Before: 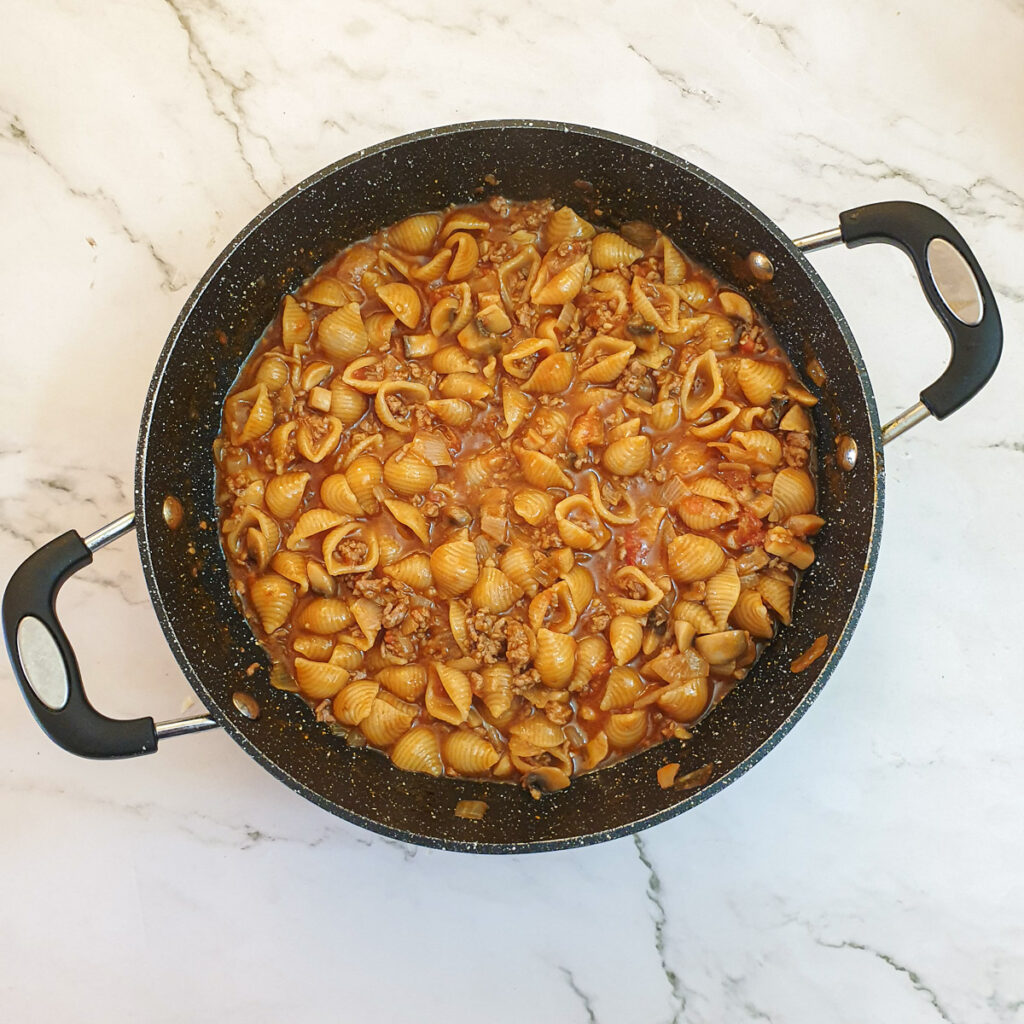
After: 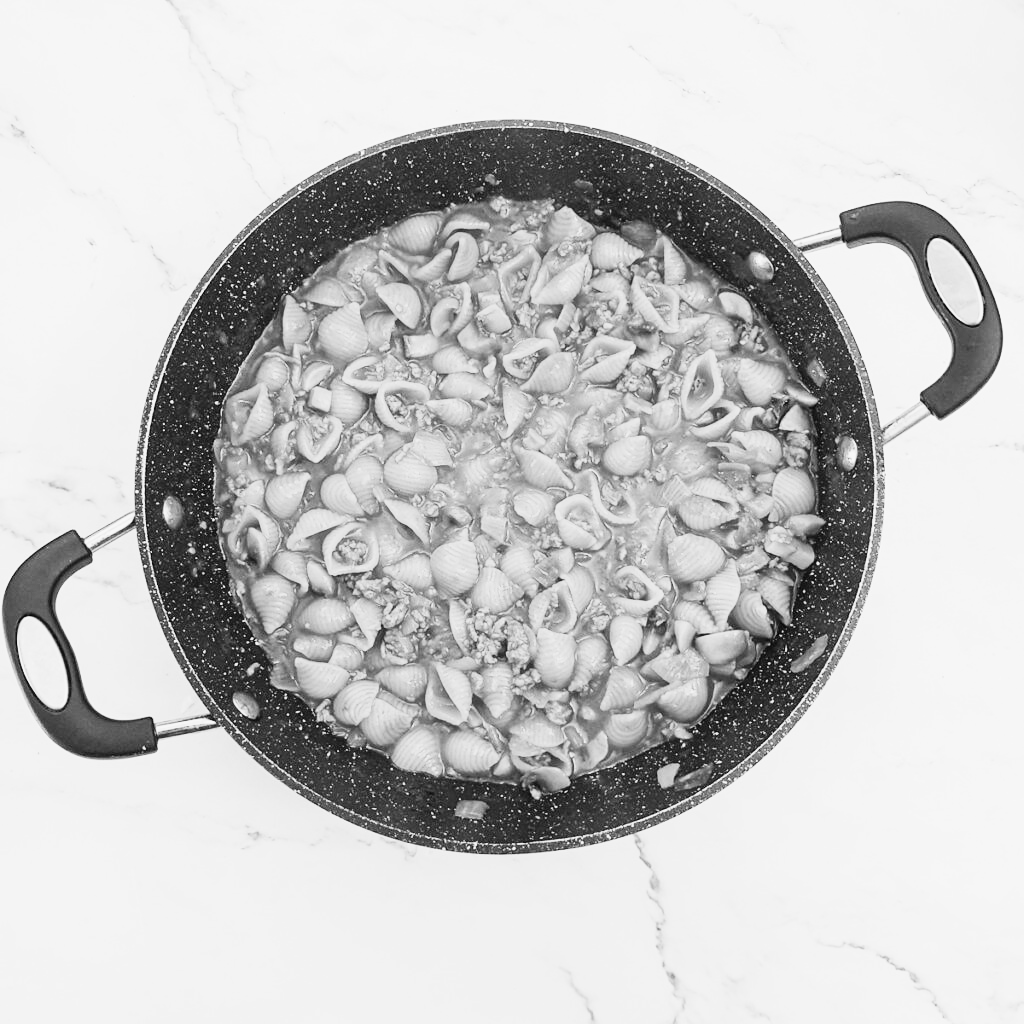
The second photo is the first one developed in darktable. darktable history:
color balance rgb: contrast -30%
monochrome: on, module defaults
rgb curve: curves: ch0 [(0, 0) (0.21, 0.15) (0.24, 0.21) (0.5, 0.75) (0.75, 0.96) (0.89, 0.99) (1, 1)]; ch1 [(0, 0.02) (0.21, 0.13) (0.25, 0.2) (0.5, 0.67) (0.75, 0.9) (0.89, 0.97) (1, 1)]; ch2 [(0, 0.02) (0.21, 0.13) (0.25, 0.2) (0.5, 0.67) (0.75, 0.9) (0.89, 0.97) (1, 1)], compensate middle gray true
